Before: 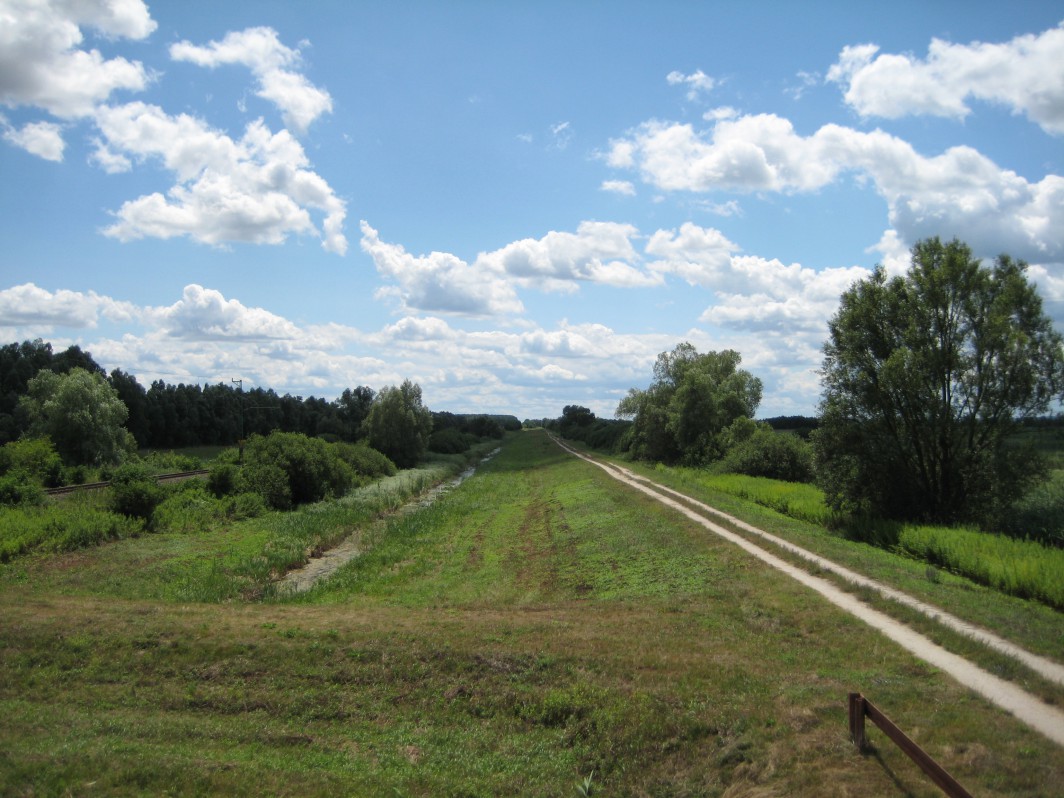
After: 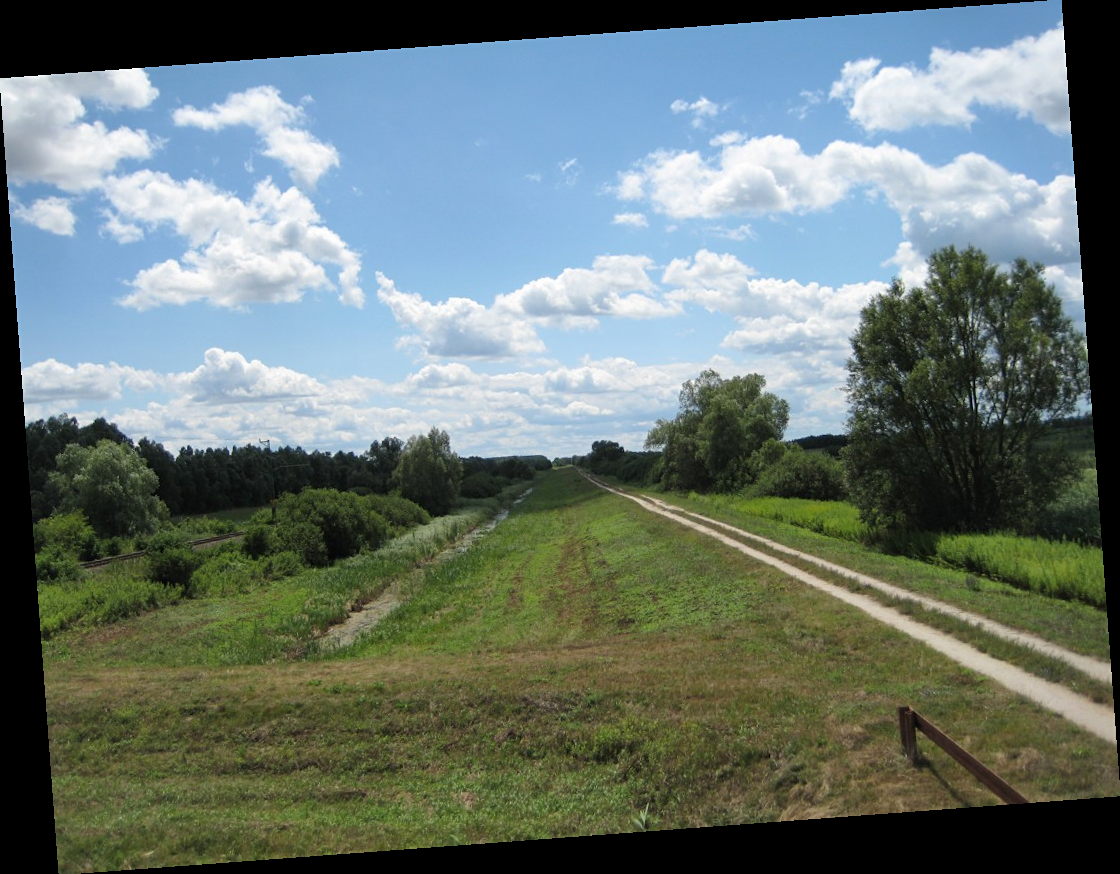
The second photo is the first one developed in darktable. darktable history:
sharpen: amount 0.2
shadows and highlights: shadows 30.86, highlights 0, soften with gaussian
rotate and perspective: rotation -4.25°, automatic cropping off
